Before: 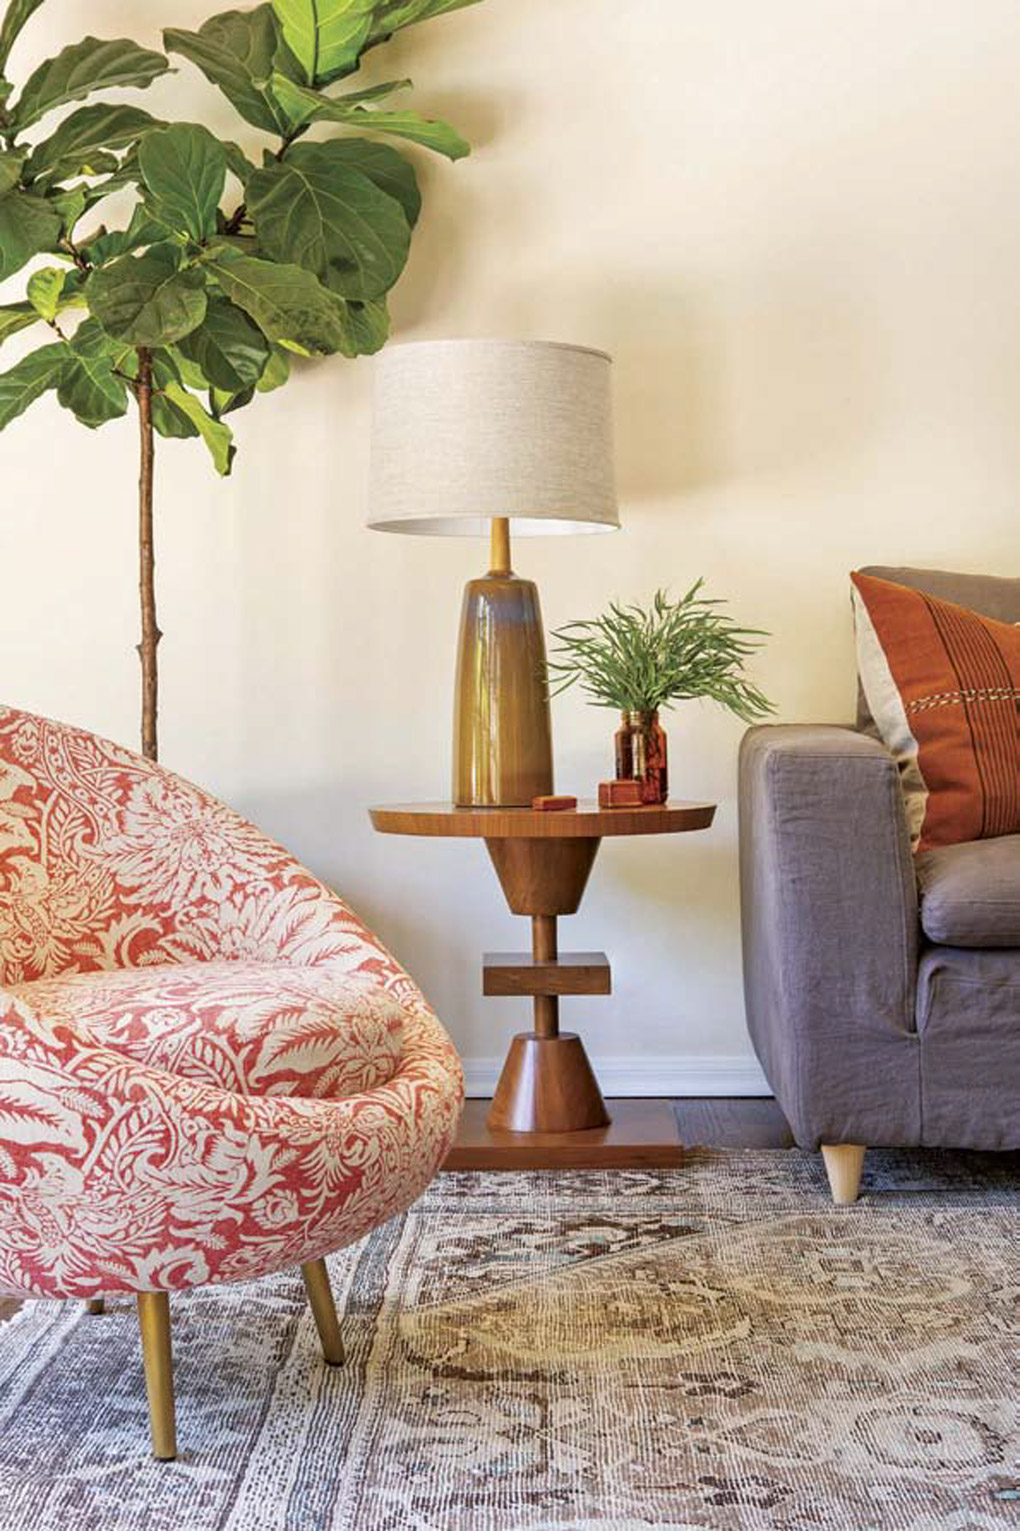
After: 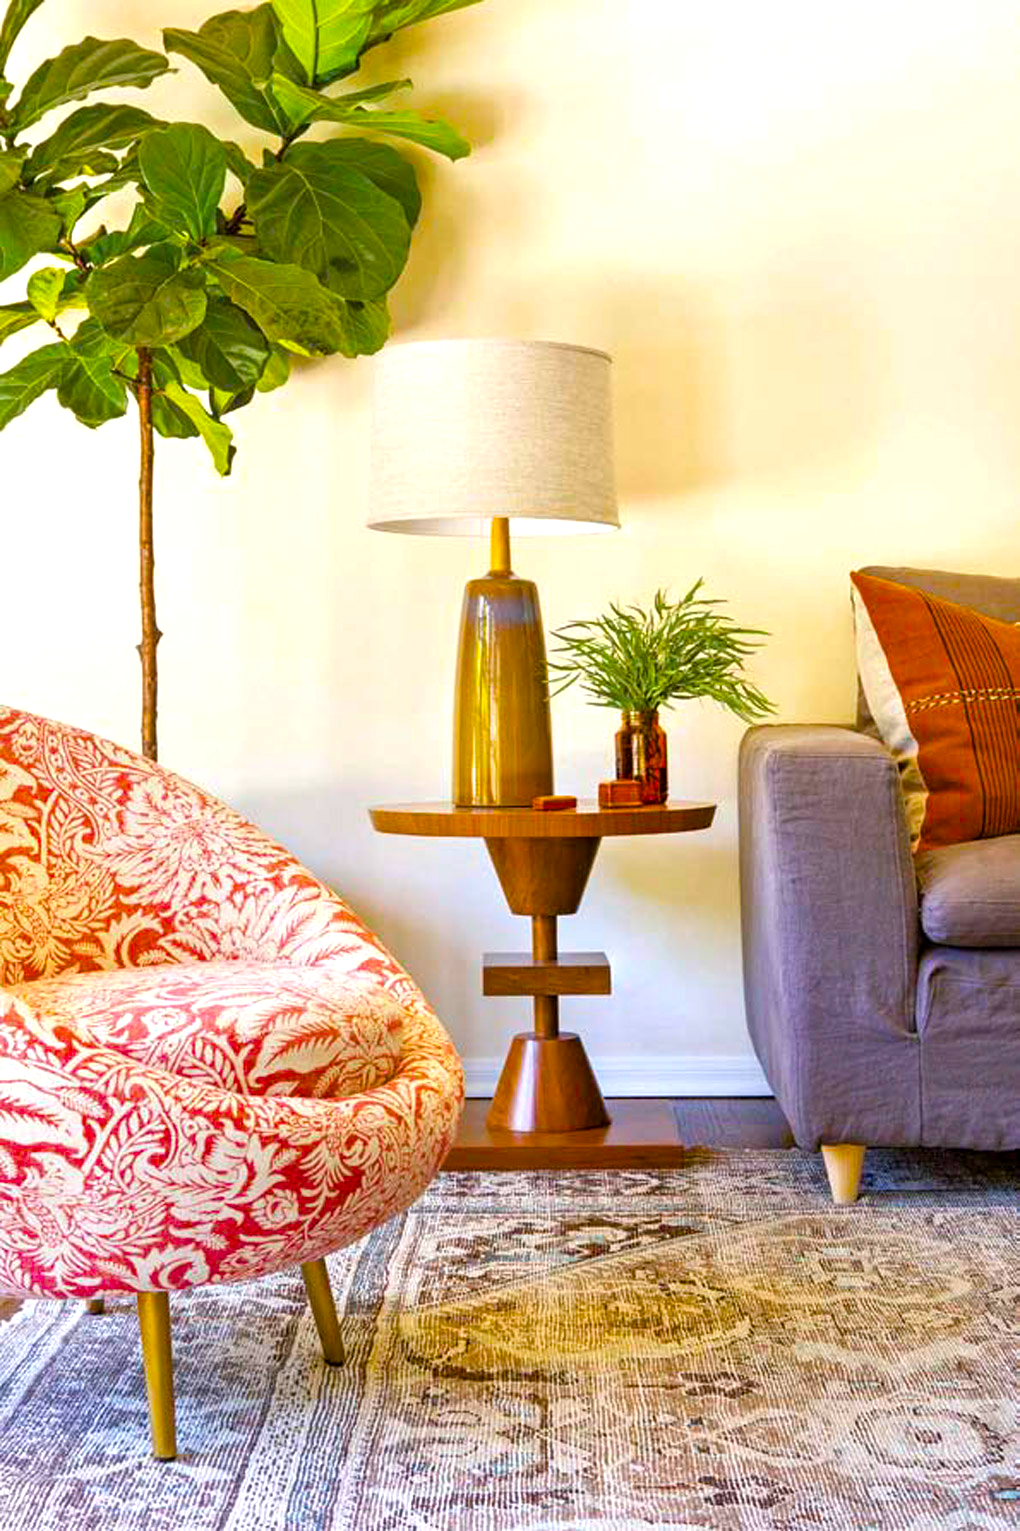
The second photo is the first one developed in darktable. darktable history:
color balance rgb: linear chroma grading › global chroma 14.912%, perceptual saturation grading › global saturation 36.904%, perceptual saturation grading › shadows 34.732%, perceptual brilliance grading › global brilliance 11.498%, global vibrance 14.929%
